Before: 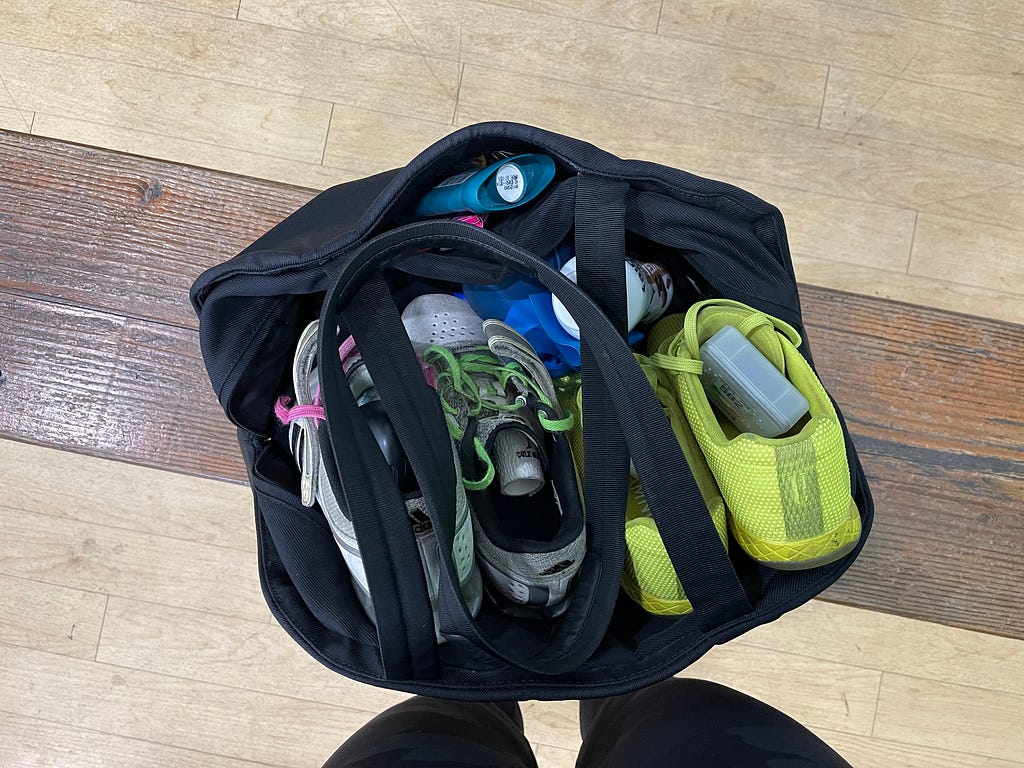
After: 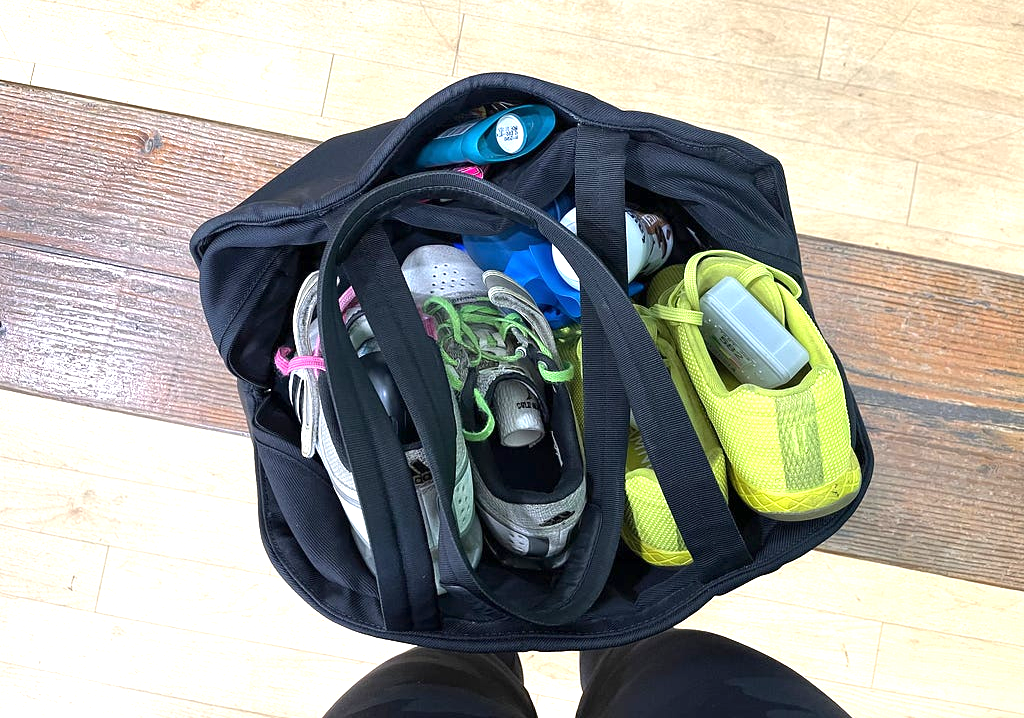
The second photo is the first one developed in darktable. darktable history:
crop and rotate: top 6.458%
exposure: exposure 0.921 EV, compensate highlight preservation false
